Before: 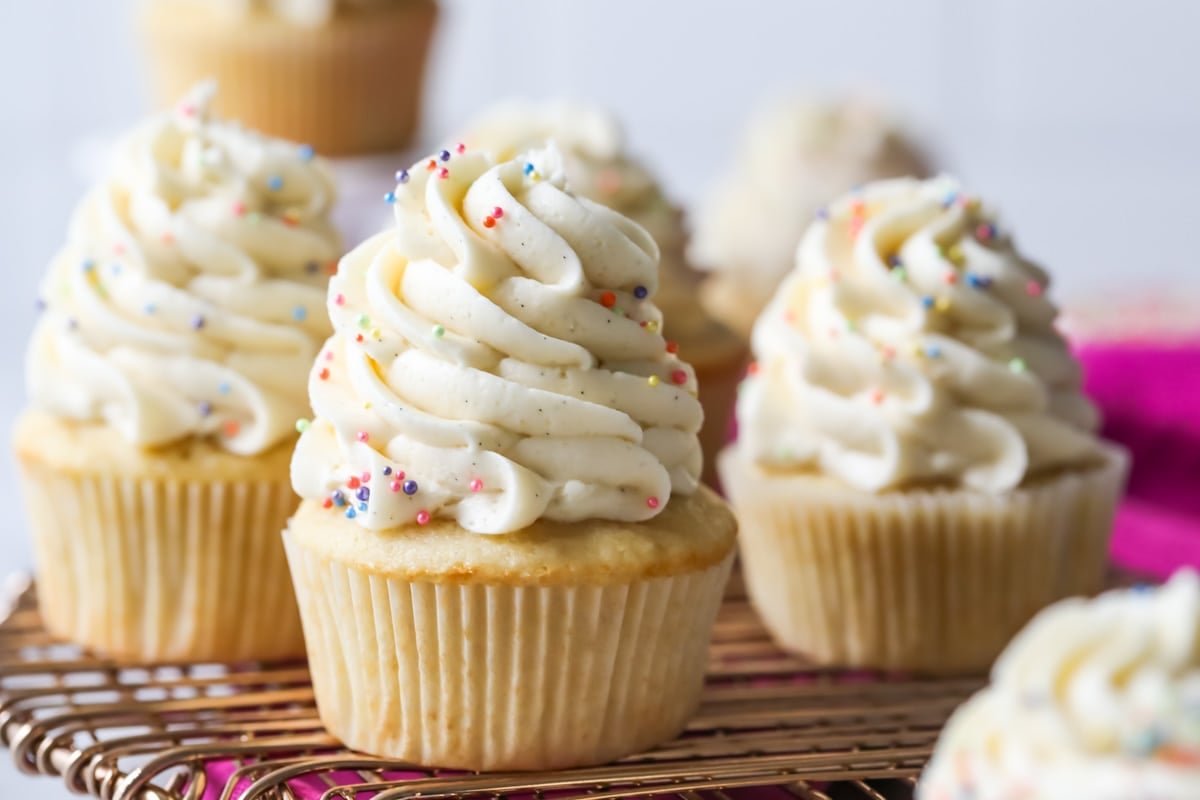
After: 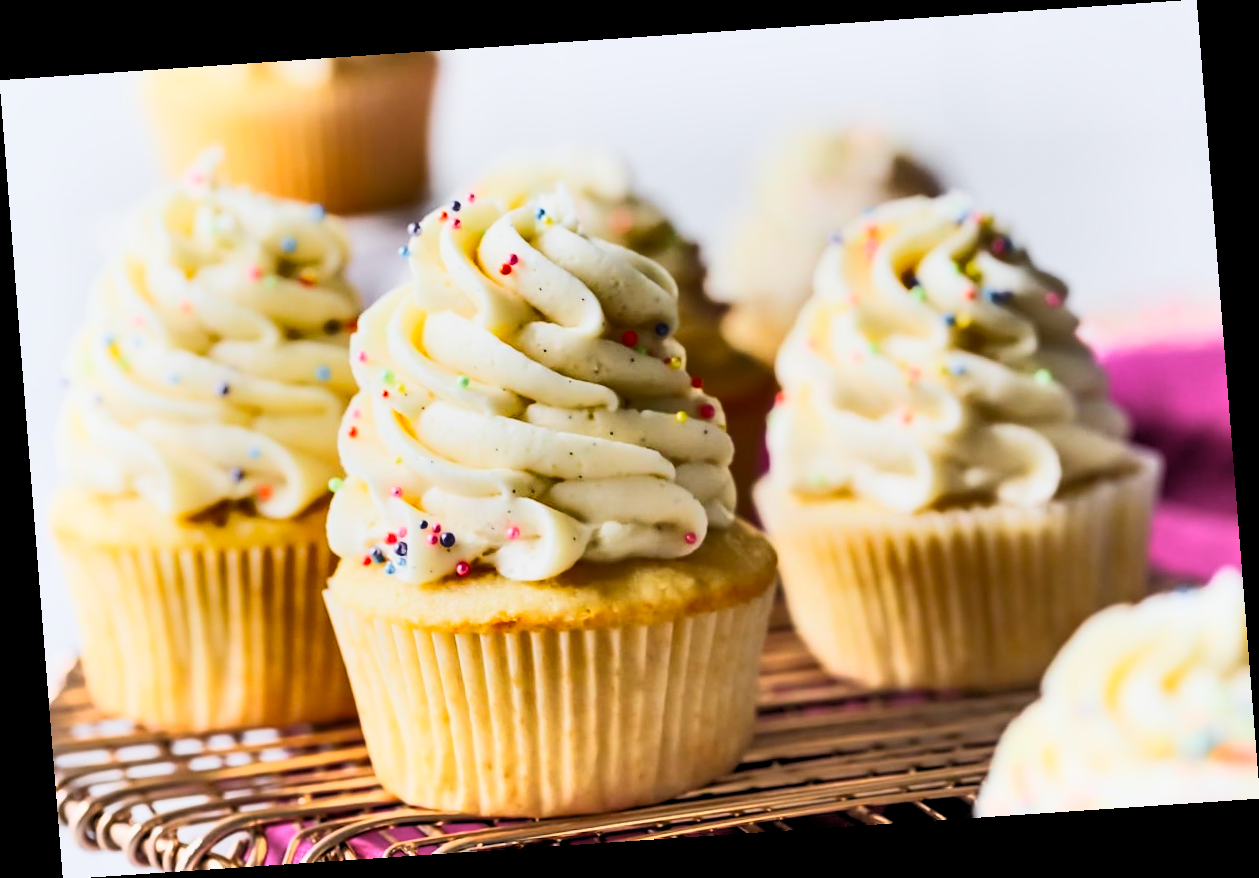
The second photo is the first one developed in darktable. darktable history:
rgb levels: levels [[0.01, 0.419, 0.839], [0, 0.5, 1], [0, 0.5, 1]]
base curve: curves: ch0 [(0, 0) (0.005, 0.002) (0.193, 0.295) (0.399, 0.664) (0.75, 0.928) (1, 1)]
rotate and perspective: rotation -4.2°, shear 0.006, automatic cropping off
shadows and highlights: white point adjustment -3.64, highlights -63.34, highlights color adjustment 42%, soften with gaussian
color zones: curves: ch1 [(0.25, 0.61) (0.75, 0.248)]
